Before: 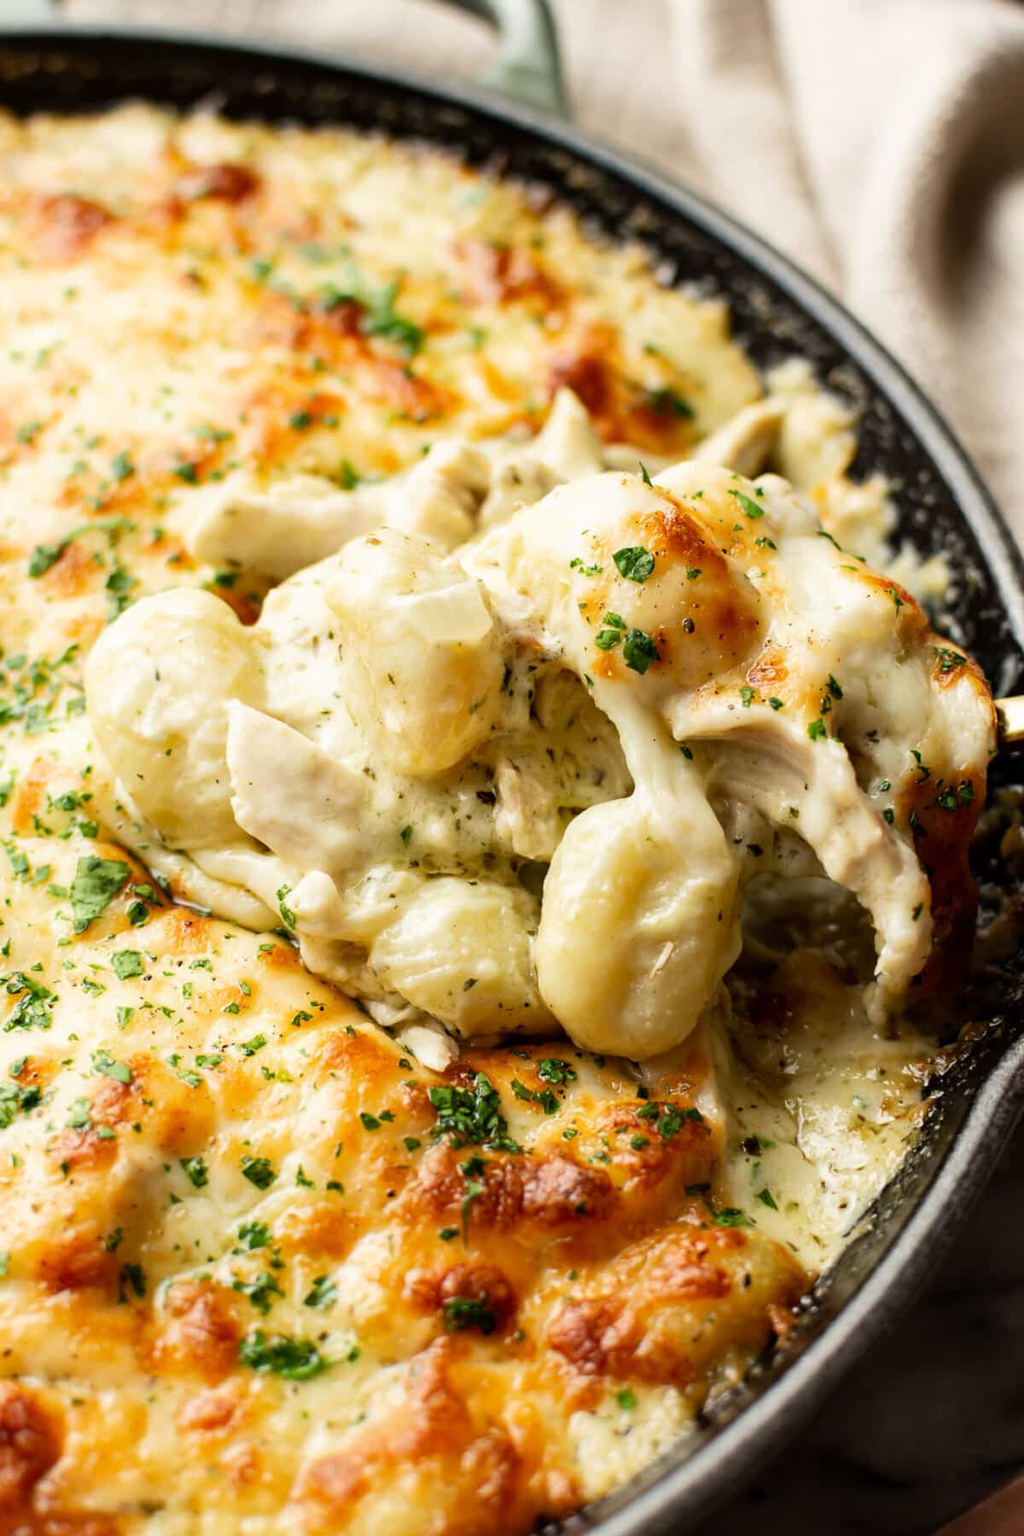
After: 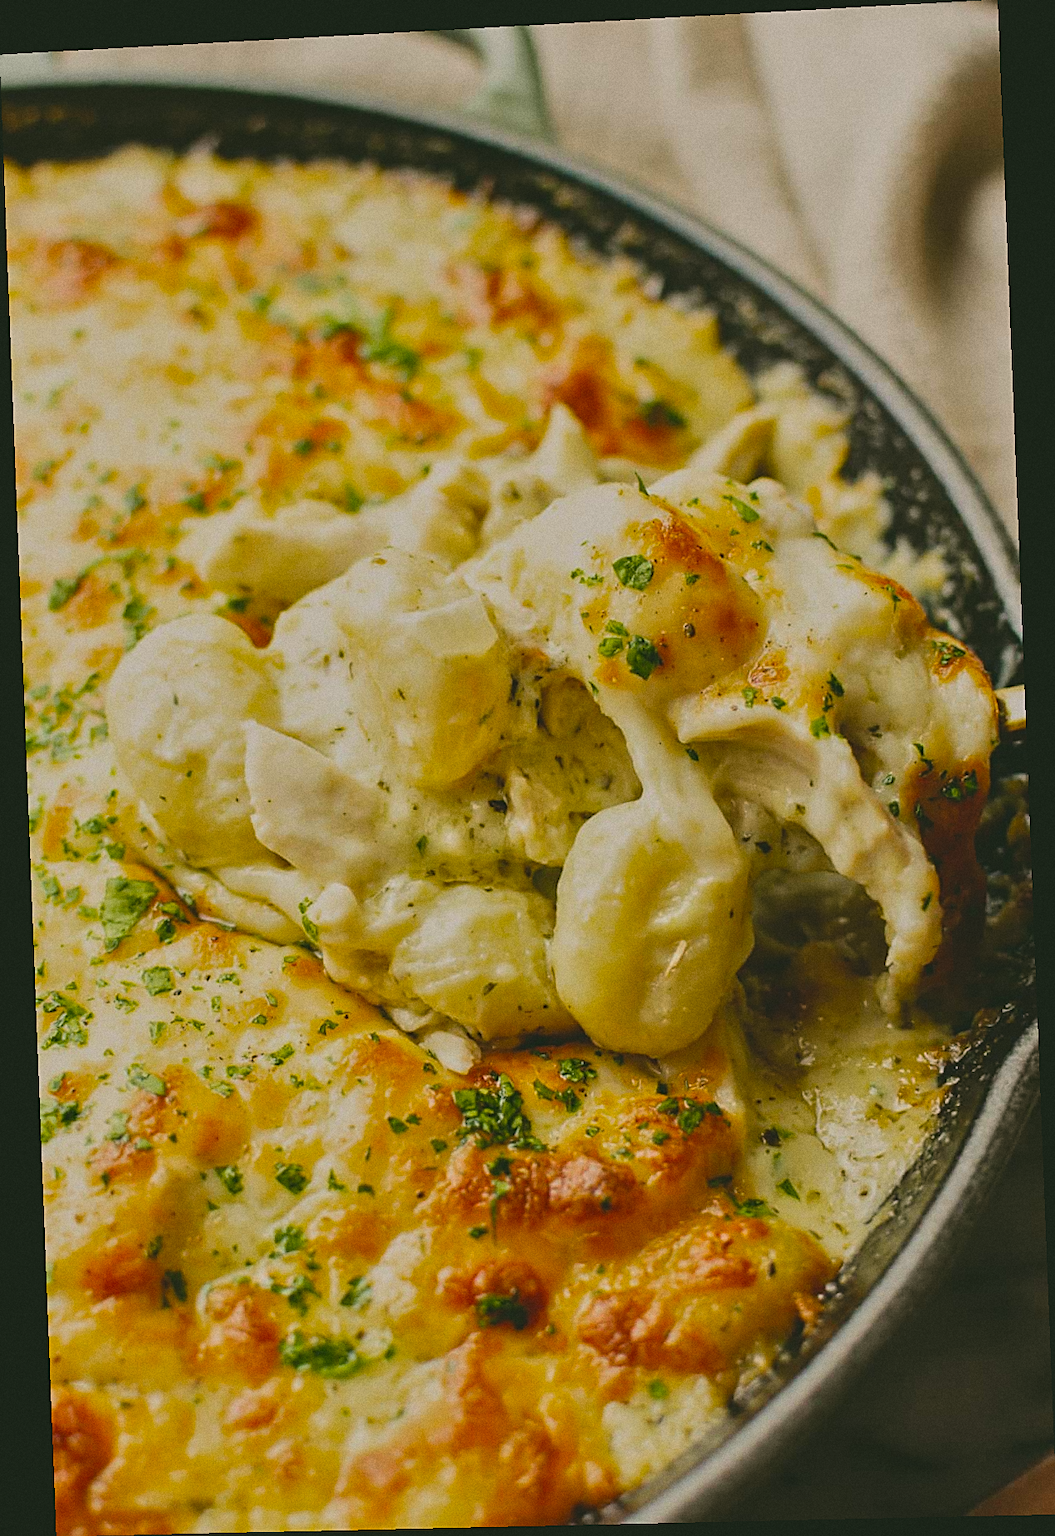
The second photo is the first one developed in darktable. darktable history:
color zones: curves: ch0 [(0.254, 0.492) (0.724, 0.62)]; ch1 [(0.25, 0.528) (0.719, 0.796)]; ch2 [(0, 0.472) (0.25, 0.5) (0.73, 0.184)]
rotate and perspective: rotation -2.22°, lens shift (horizontal) -0.022, automatic cropping off
color balance: lift [1.01, 1, 1, 1], gamma [1.097, 1, 1, 1], gain [0.85, 1, 1, 1]
sharpen: amount 0.478
color balance rgb: perceptual saturation grading › global saturation 20%, global vibrance 20%
color correction: highlights a* 4.02, highlights b* 4.98, shadows a* -7.55, shadows b* 4.98
grain: on, module defaults
tone equalizer: -8 EV -0.002 EV, -7 EV 0.005 EV, -6 EV -0.008 EV, -5 EV 0.007 EV, -4 EV -0.042 EV, -3 EV -0.233 EV, -2 EV -0.662 EV, -1 EV -0.983 EV, +0 EV -0.969 EV, smoothing diameter 2%, edges refinement/feathering 20, mask exposure compensation -1.57 EV, filter diffusion 5
